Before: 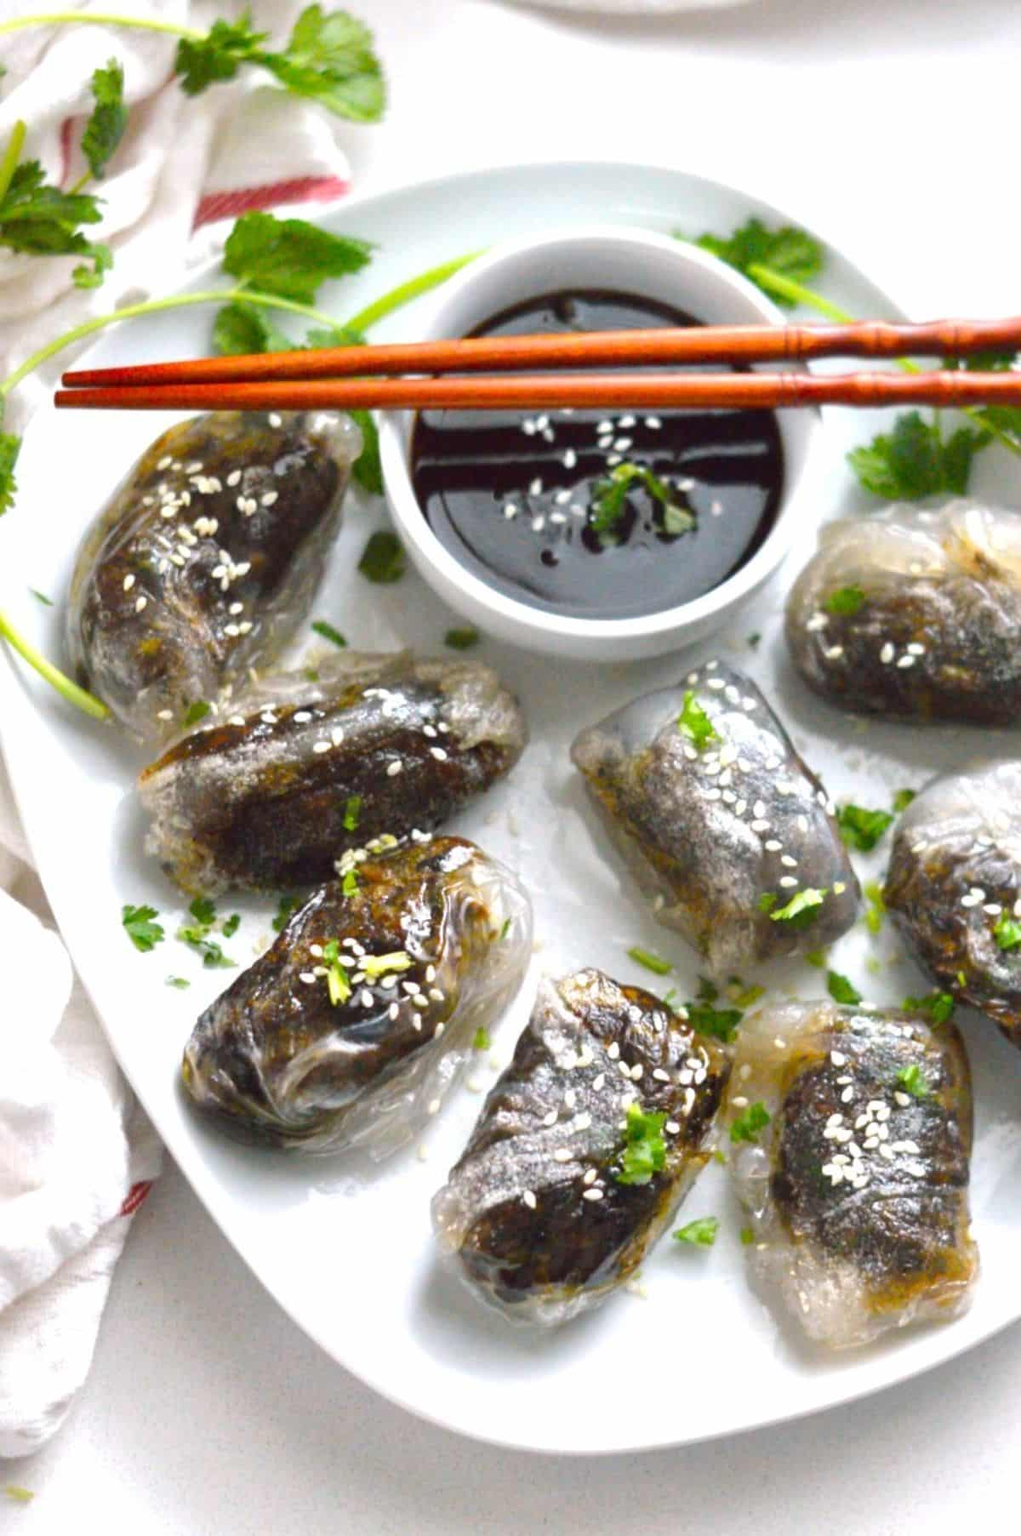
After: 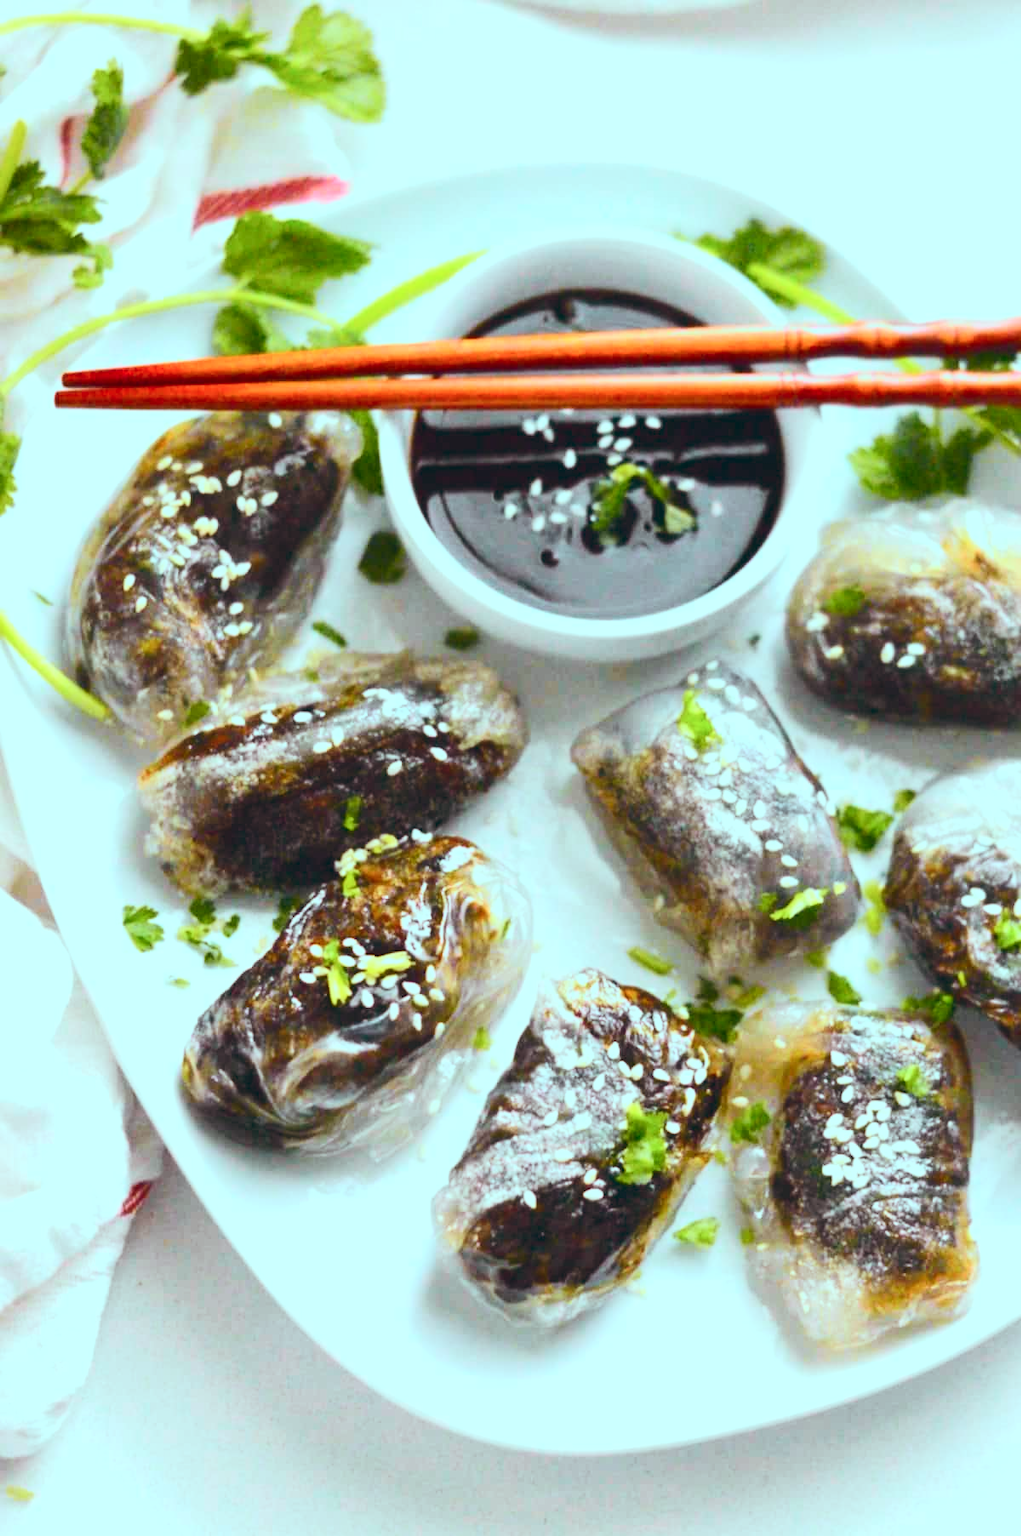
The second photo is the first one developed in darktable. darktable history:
color balance: lift [1.003, 0.993, 1.001, 1.007], gamma [1.018, 1.072, 0.959, 0.928], gain [0.974, 0.873, 1.031, 1.127]
tone curve: curves: ch0 [(0, 0.028) (0.037, 0.05) (0.123, 0.108) (0.19, 0.164) (0.269, 0.247) (0.475, 0.533) (0.595, 0.695) (0.718, 0.823) (0.855, 0.913) (1, 0.982)]; ch1 [(0, 0) (0.243, 0.245) (0.427, 0.41) (0.493, 0.481) (0.505, 0.502) (0.536, 0.545) (0.56, 0.582) (0.611, 0.644) (0.769, 0.807) (1, 1)]; ch2 [(0, 0) (0.249, 0.216) (0.349, 0.321) (0.424, 0.442) (0.476, 0.483) (0.498, 0.499) (0.517, 0.519) (0.532, 0.55) (0.569, 0.608) (0.614, 0.661) (0.706, 0.75) (0.808, 0.809) (0.991, 0.968)], color space Lab, independent channels, preserve colors none
